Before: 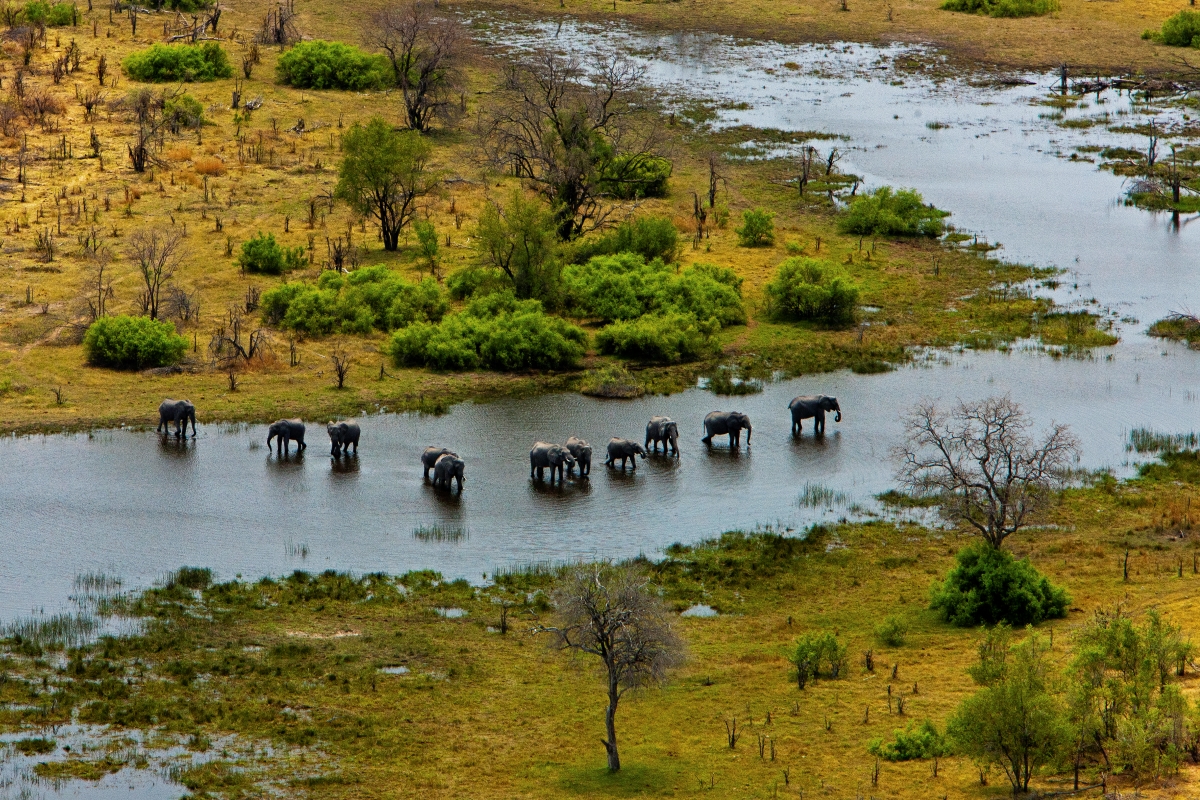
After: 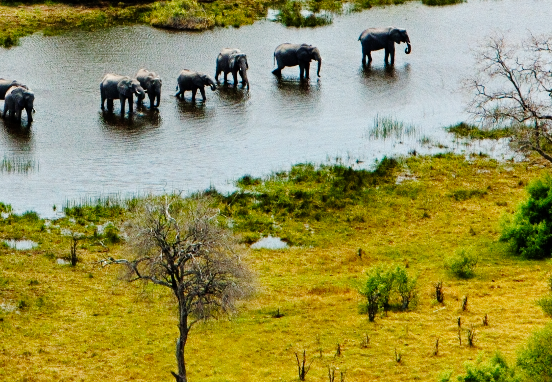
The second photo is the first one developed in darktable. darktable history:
tone curve: curves: ch0 [(0, 0) (0.081, 0.044) (0.185, 0.145) (0.283, 0.273) (0.405, 0.449) (0.495, 0.554) (0.686, 0.743) (0.826, 0.853) (0.978, 0.988)]; ch1 [(0, 0) (0.147, 0.166) (0.321, 0.362) (0.371, 0.402) (0.423, 0.426) (0.479, 0.472) (0.505, 0.497) (0.521, 0.506) (0.551, 0.546) (0.586, 0.571) (0.625, 0.638) (0.68, 0.715) (1, 1)]; ch2 [(0, 0) (0.346, 0.378) (0.404, 0.427) (0.502, 0.498) (0.531, 0.517) (0.547, 0.526) (0.582, 0.571) (0.629, 0.626) (0.717, 0.678) (1, 1)], preserve colors none
base curve: curves: ch0 [(0, 0) (0.204, 0.334) (0.55, 0.733) (1, 1)], preserve colors none
color correction: highlights a* -0.231, highlights b* -0.086
crop: left 35.848%, top 46.007%, right 18.122%, bottom 6.162%
